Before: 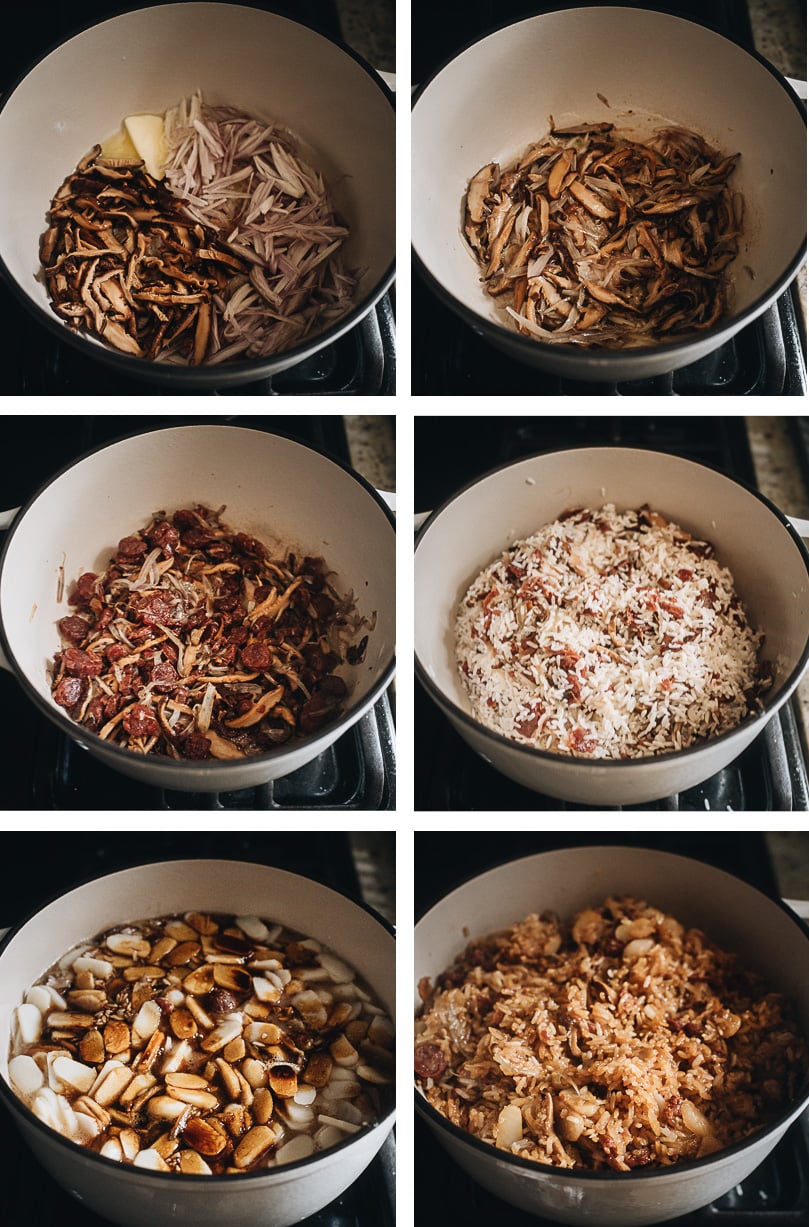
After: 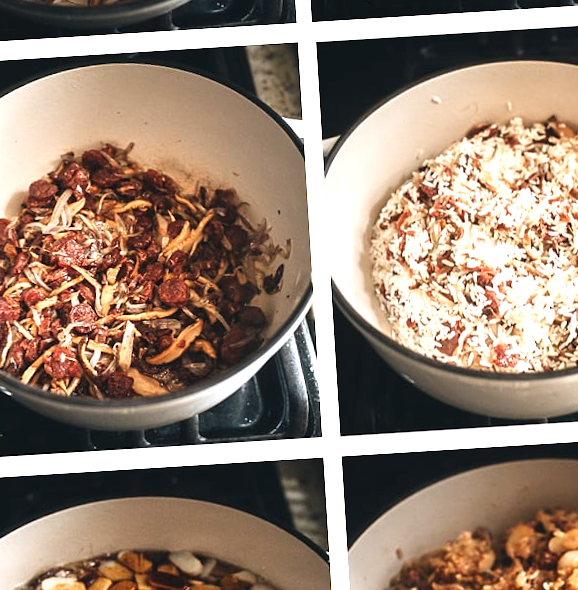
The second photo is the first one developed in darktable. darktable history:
crop: left 11.123%, top 27.61%, right 18.3%, bottom 17.034%
rotate and perspective: rotation -3.52°, crop left 0.036, crop right 0.964, crop top 0.081, crop bottom 0.919
exposure: black level correction 0, exposure 1 EV, compensate exposure bias true, compensate highlight preservation false
